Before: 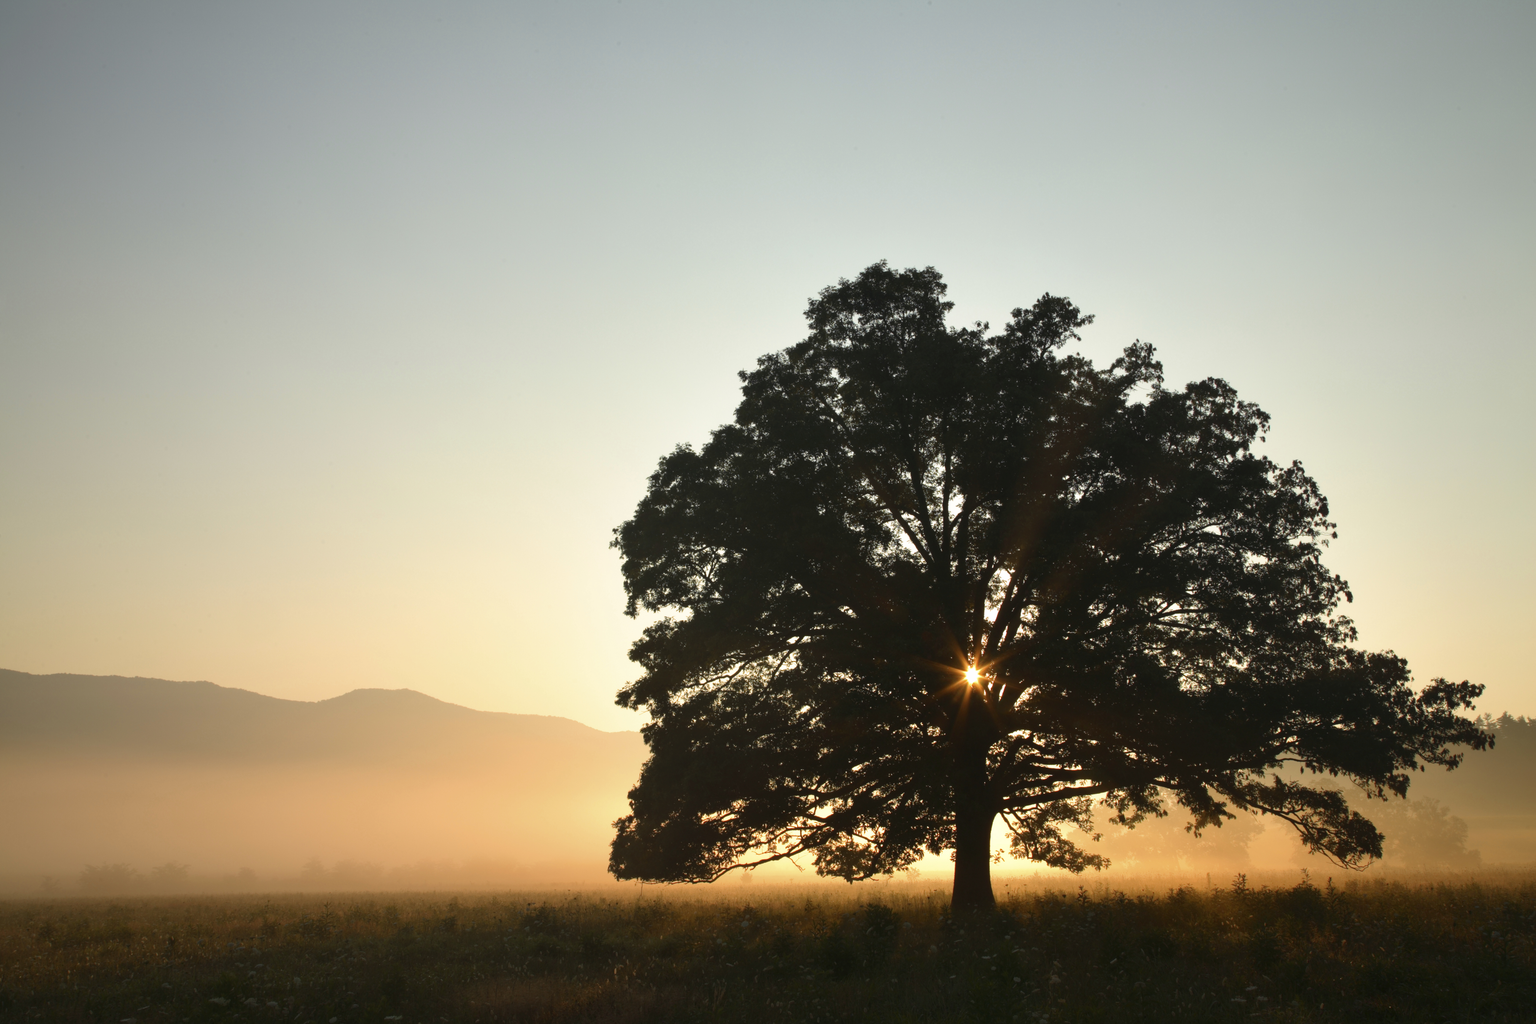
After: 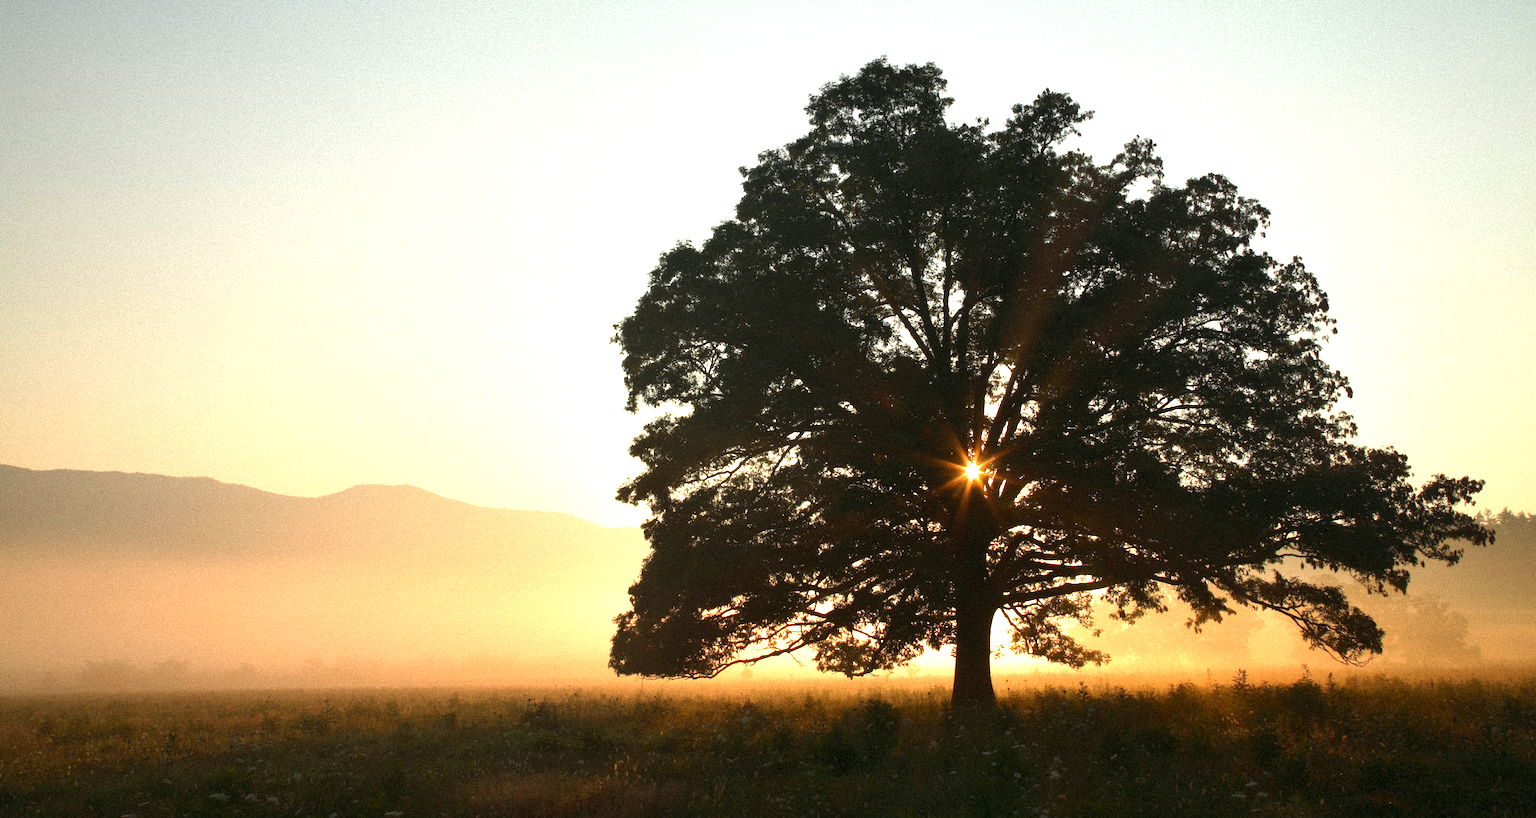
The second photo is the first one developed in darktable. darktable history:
crop and rotate: top 19.998%
exposure: black level correction 0, exposure 0.7 EV, compensate exposure bias true, compensate highlight preservation false
grain: strength 35%, mid-tones bias 0%
